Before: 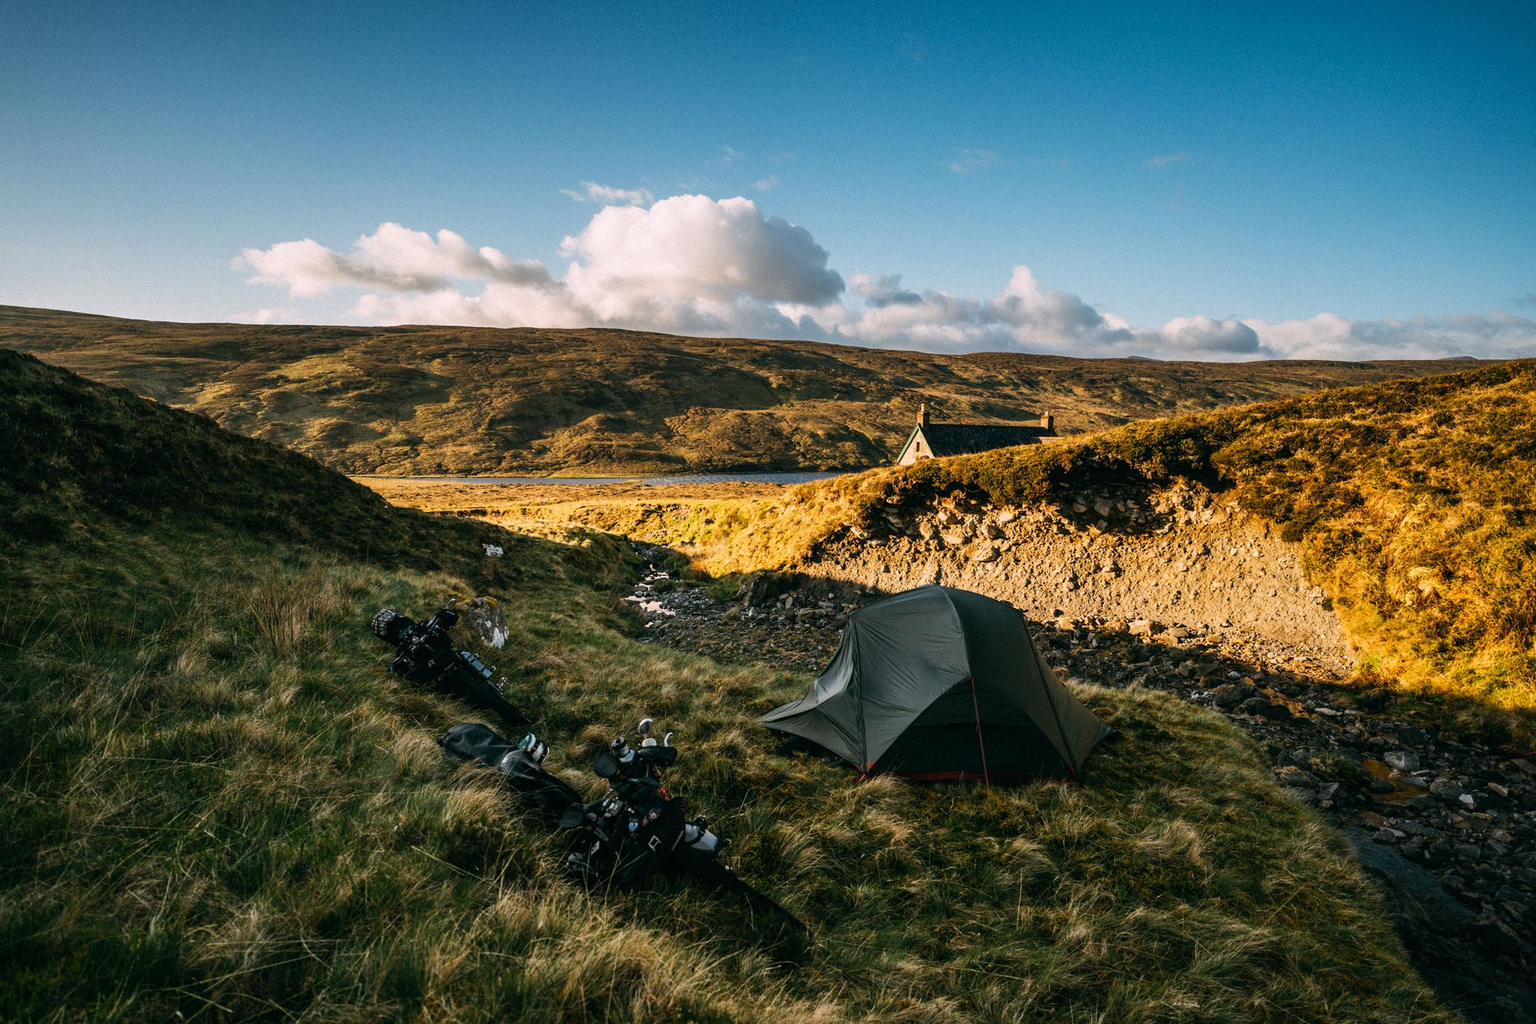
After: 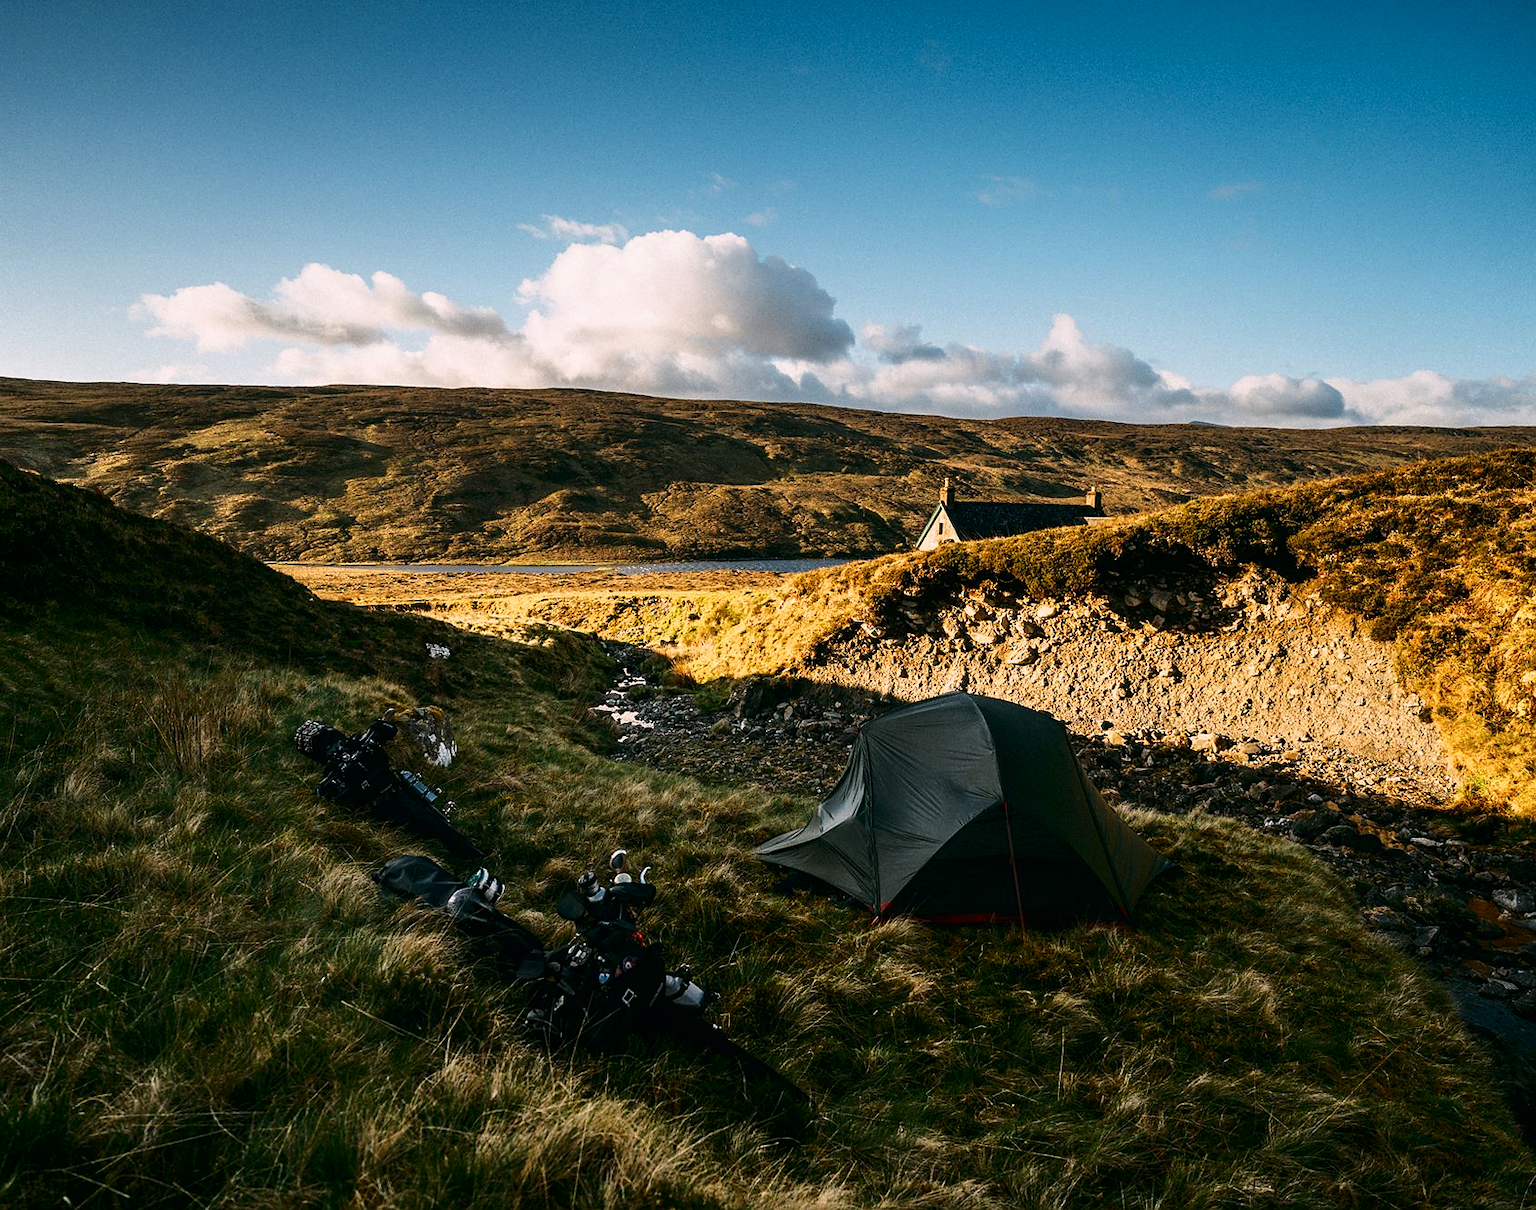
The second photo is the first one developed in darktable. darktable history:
sharpen: radius 1.013
crop: left 8.022%, right 7.431%
shadows and highlights: shadows -63.96, white point adjustment -5.11, highlights 61.56
